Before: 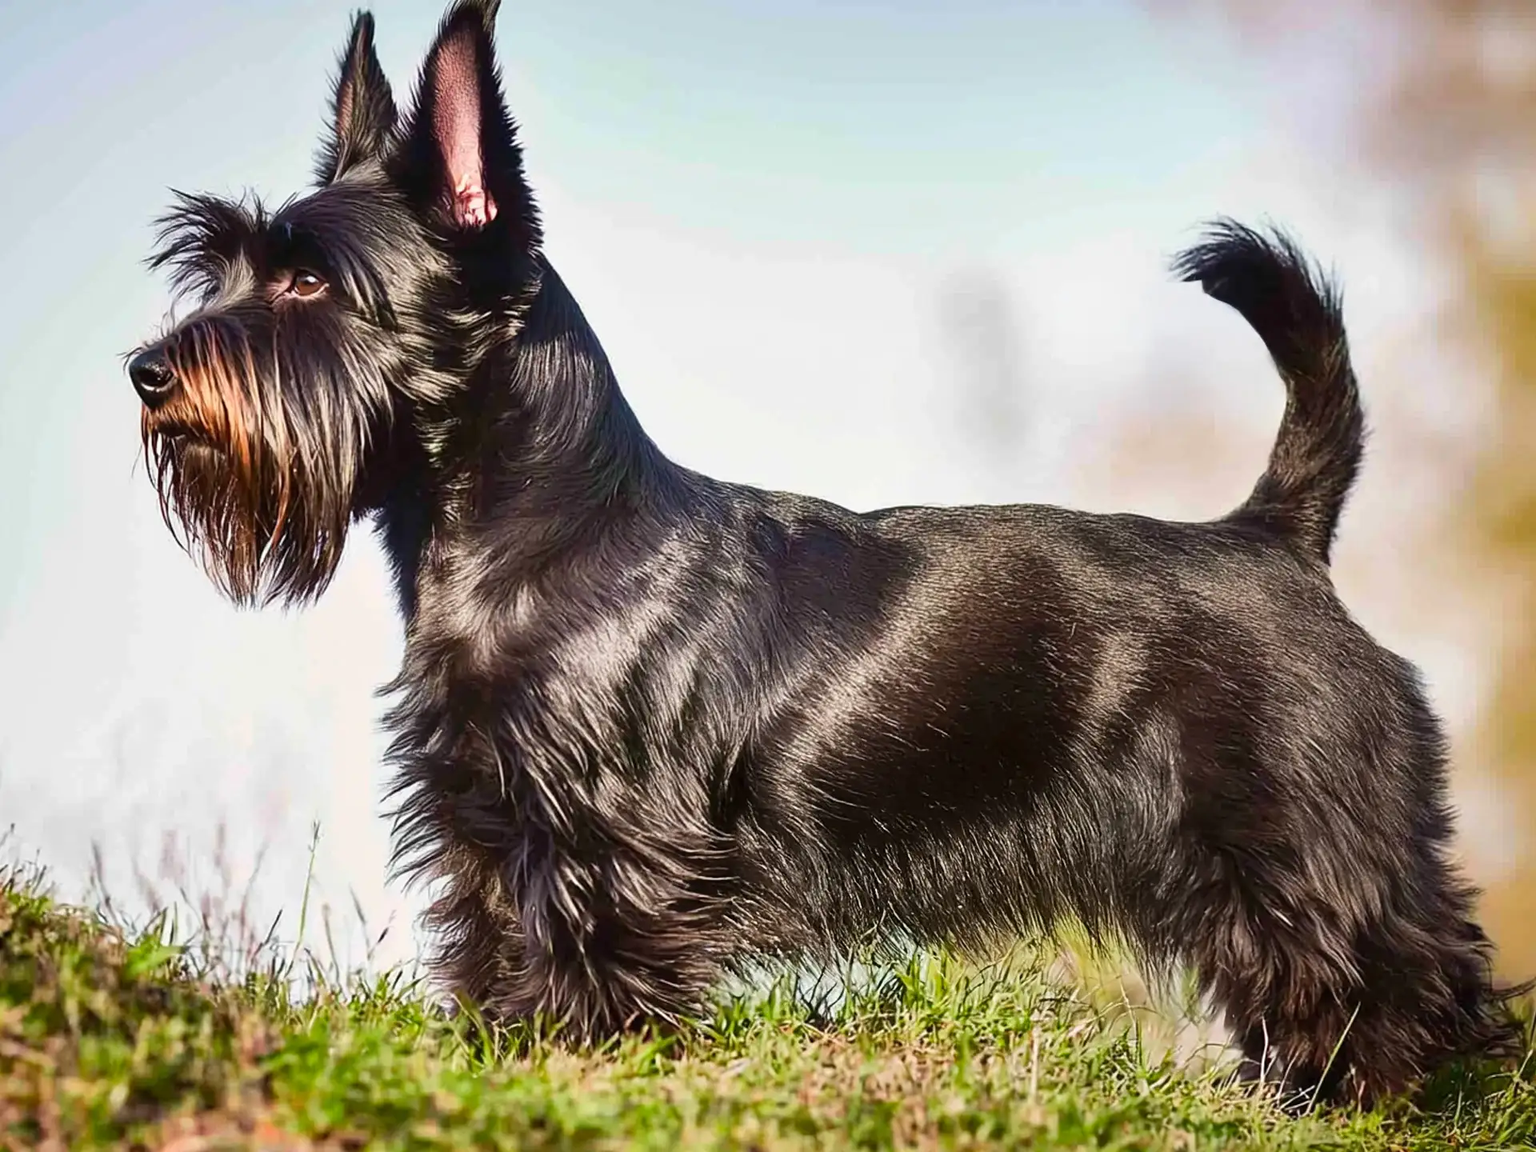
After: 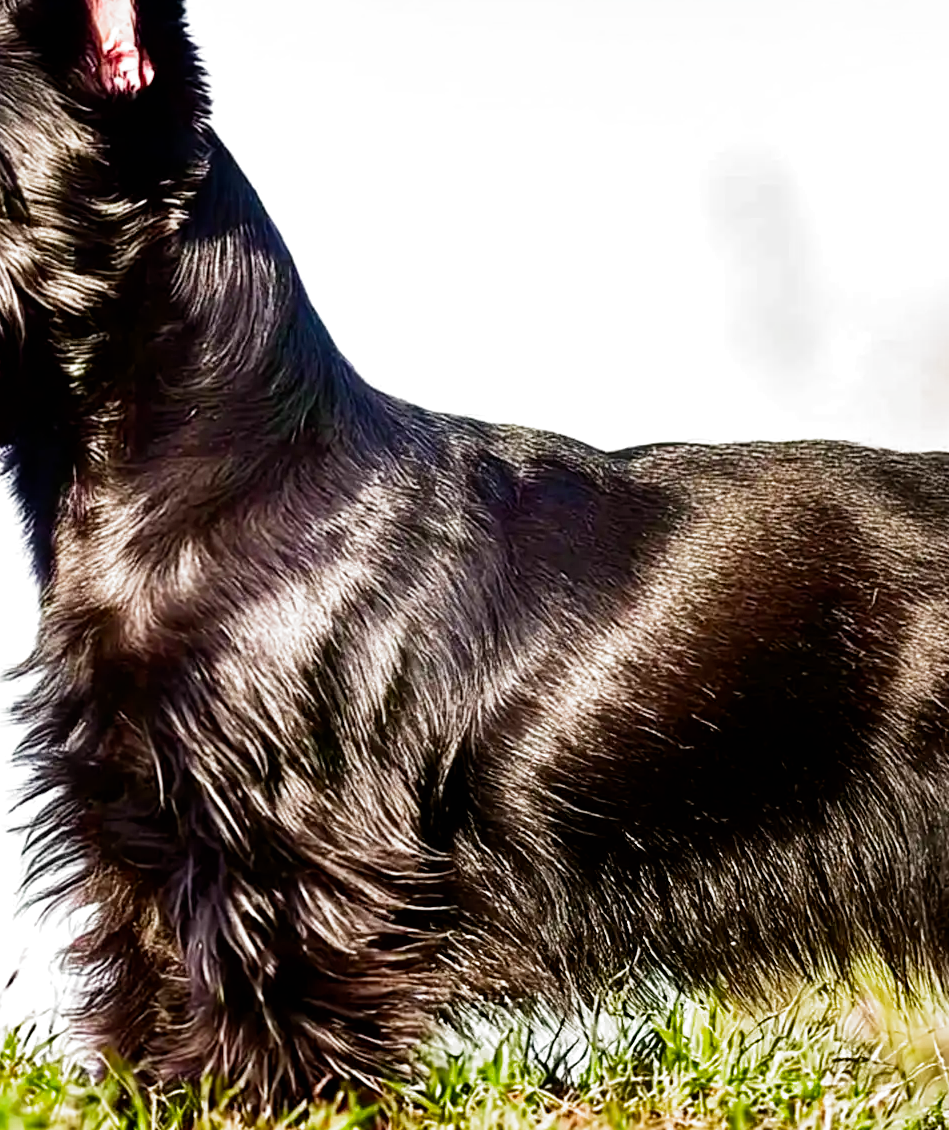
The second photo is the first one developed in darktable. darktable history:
exposure: exposure 0.081 EV, compensate highlight preservation false
crop and rotate: angle 0.02°, left 24.353%, top 13.219%, right 26.156%, bottom 8.224%
contrast brightness saturation: contrast 0.1, brightness 0.03, saturation 0.09
filmic rgb: black relative exposure -8.2 EV, white relative exposure 2.2 EV, threshold 3 EV, hardness 7.11, latitude 75%, contrast 1.325, highlights saturation mix -2%, shadows ↔ highlights balance 30%, preserve chrominance no, color science v5 (2021), contrast in shadows safe, contrast in highlights safe, enable highlight reconstruction true
